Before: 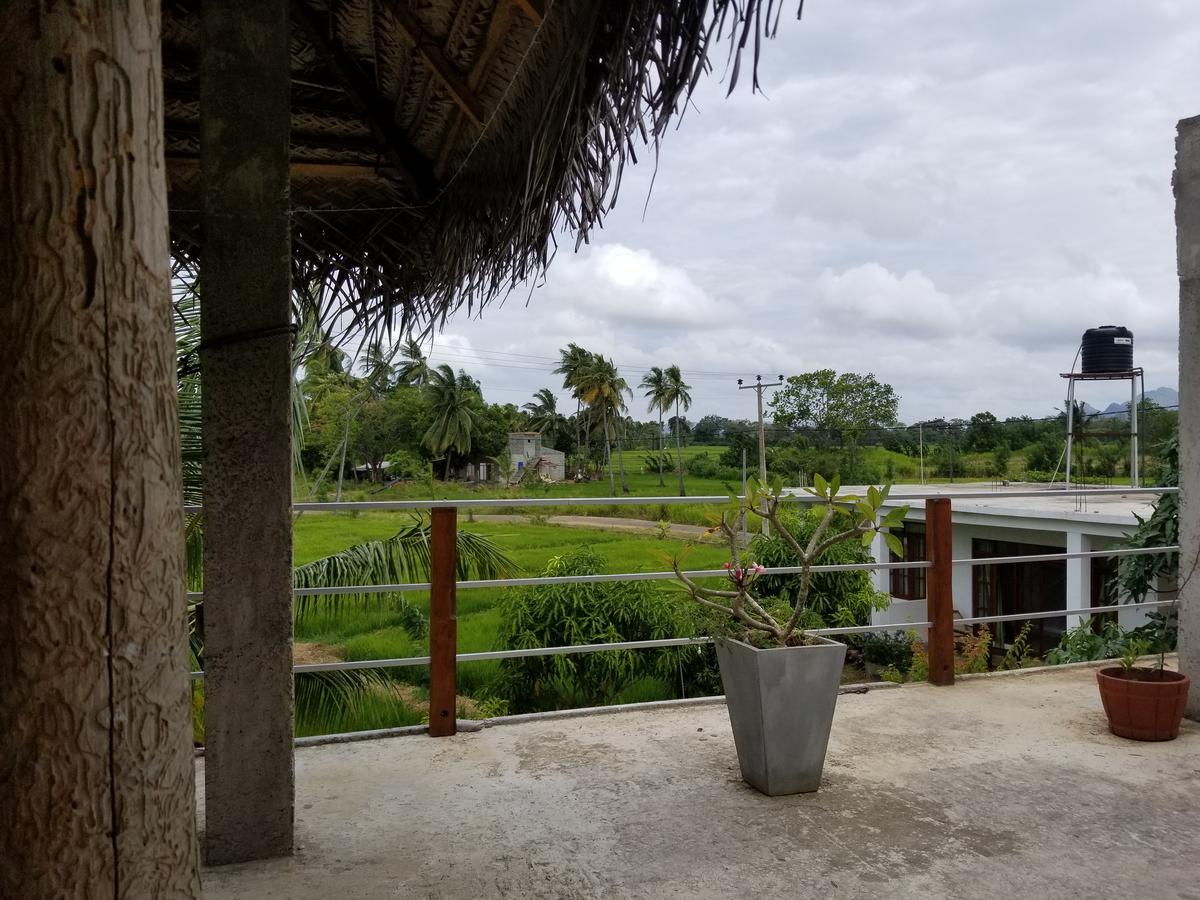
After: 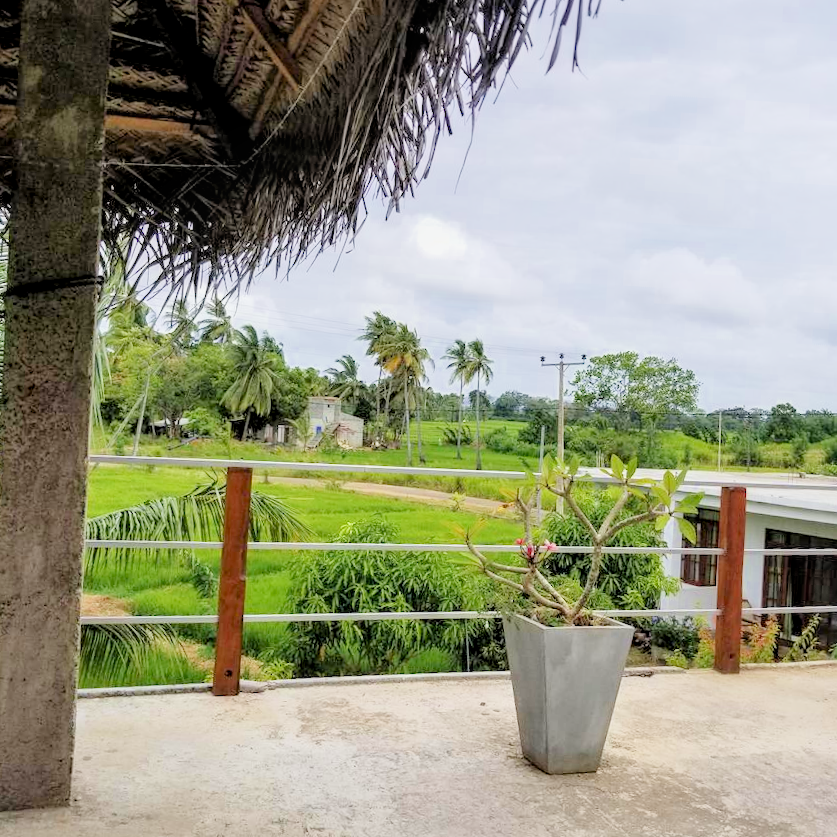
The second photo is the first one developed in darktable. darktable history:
filmic rgb: middle gray luminance 3.44%, black relative exposure -5.92 EV, white relative exposure 6.33 EV, threshold 6 EV, dynamic range scaling 22.4%, target black luminance 0%, hardness 2.33, latitude 45.85%, contrast 0.78, highlights saturation mix 100%, shadows ↔ highlights balance 0.033%, add noise in highlights 0, preserve chrominance max RGB, color science v3 (2019), use custom middle-gray values true, iterations of high-quality reconstruction 0, contrast in highlights soft, enable highlight reconstruction true
crop and rotate: angle -3.27°, left 14.277%, top 0.028%, right 10.766%, bottom 0.028%
local contrast: on, module defaults
